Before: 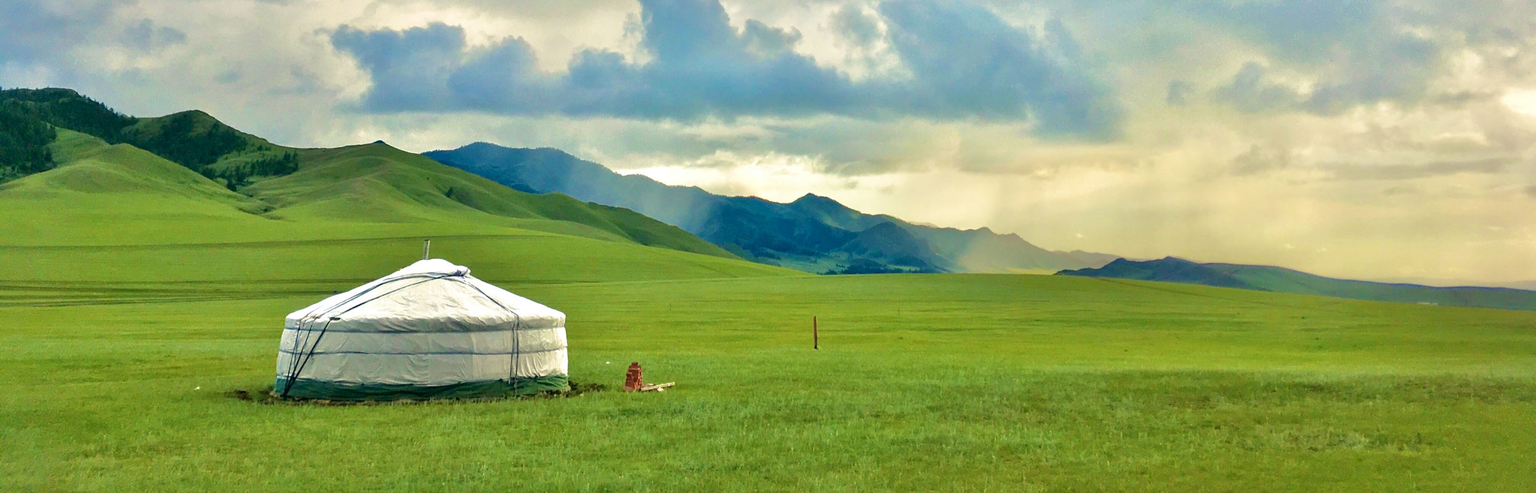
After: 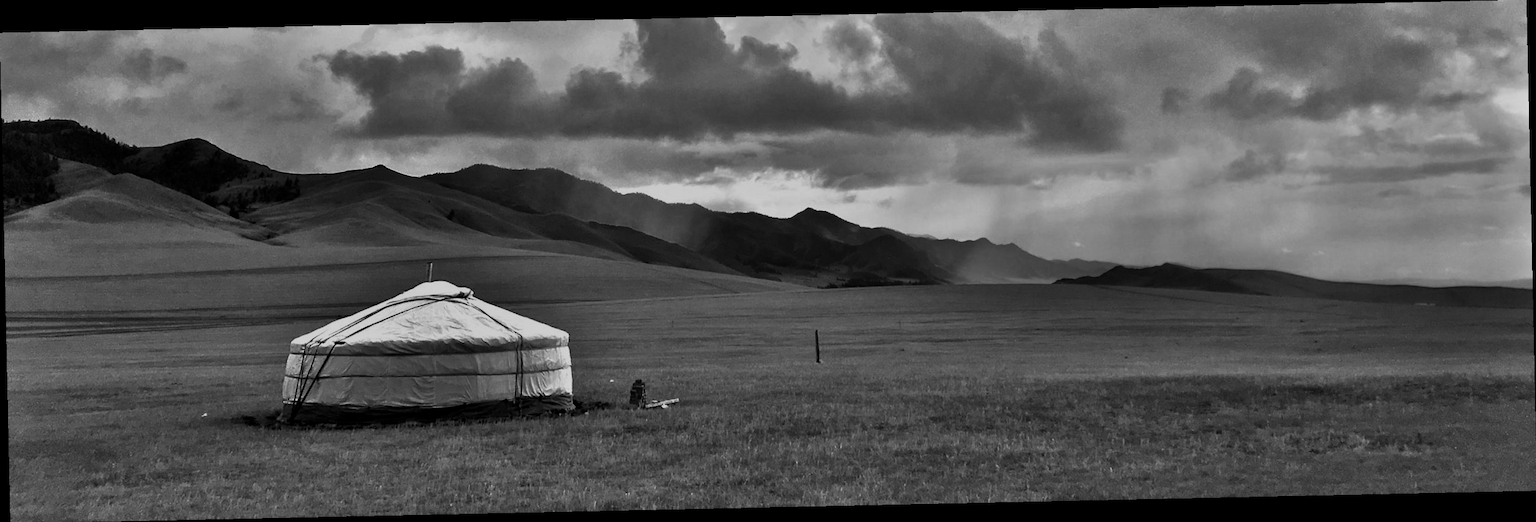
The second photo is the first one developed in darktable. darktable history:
shadows and highlights: soften with gaussian
color calibration: illuminant custom, x 0.368, y 0.373, temperature 4330.32 K
rotate and perspective: rotation -1.24°, automatic cropping off
contrast brightness saturation: contrast 0.02, brightness -1, saturation -1
velvia: on, module defaults
rgb levels: preserve colors sum RGB, levels [[0.038, 0.433, 0.934], [0, 0.5, 1], [0, 0.5, 1]]
color zones: curves: ch1 [(0.24, 0.629) (0.75, 0.5)]; ch2 [(0.255, 0.454) (0.745, 0.491)], mix 102.12%
